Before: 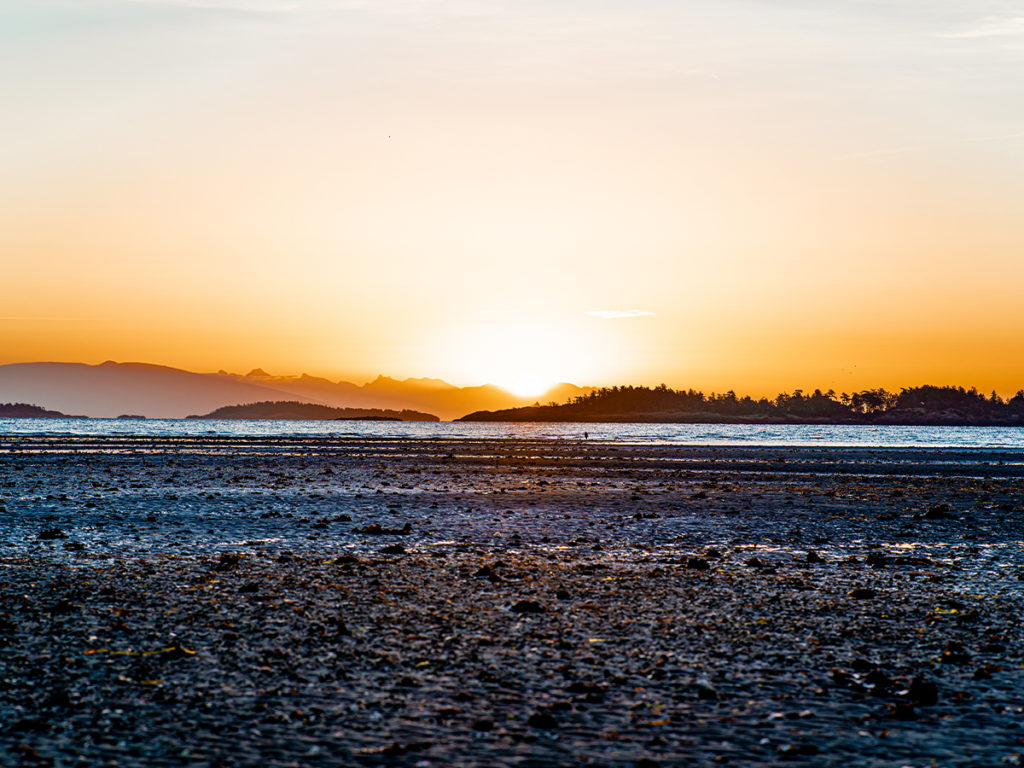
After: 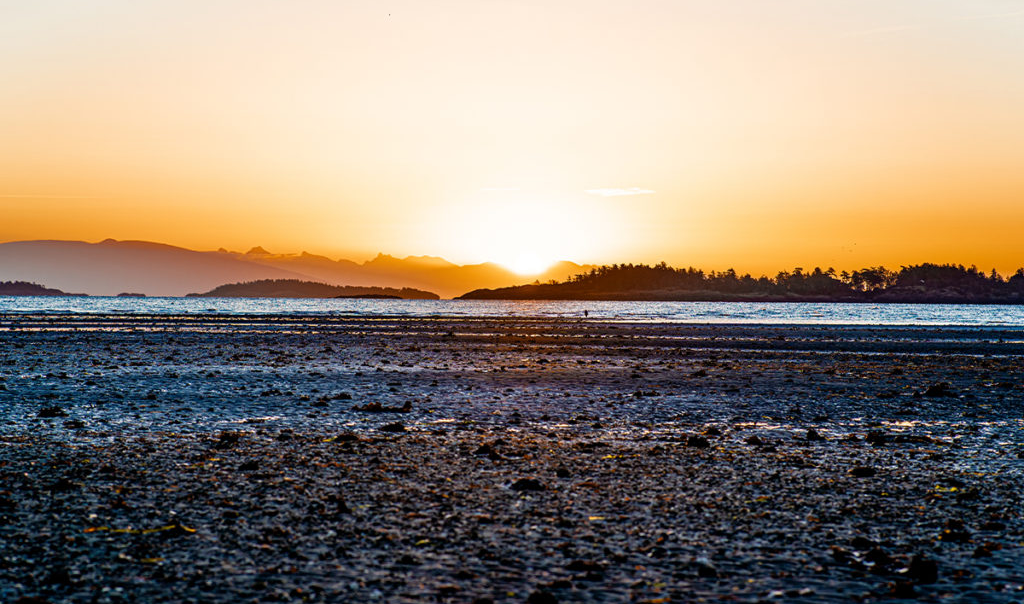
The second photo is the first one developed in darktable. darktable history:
crop and rotate: top 15.925%, bottom 5.408%
